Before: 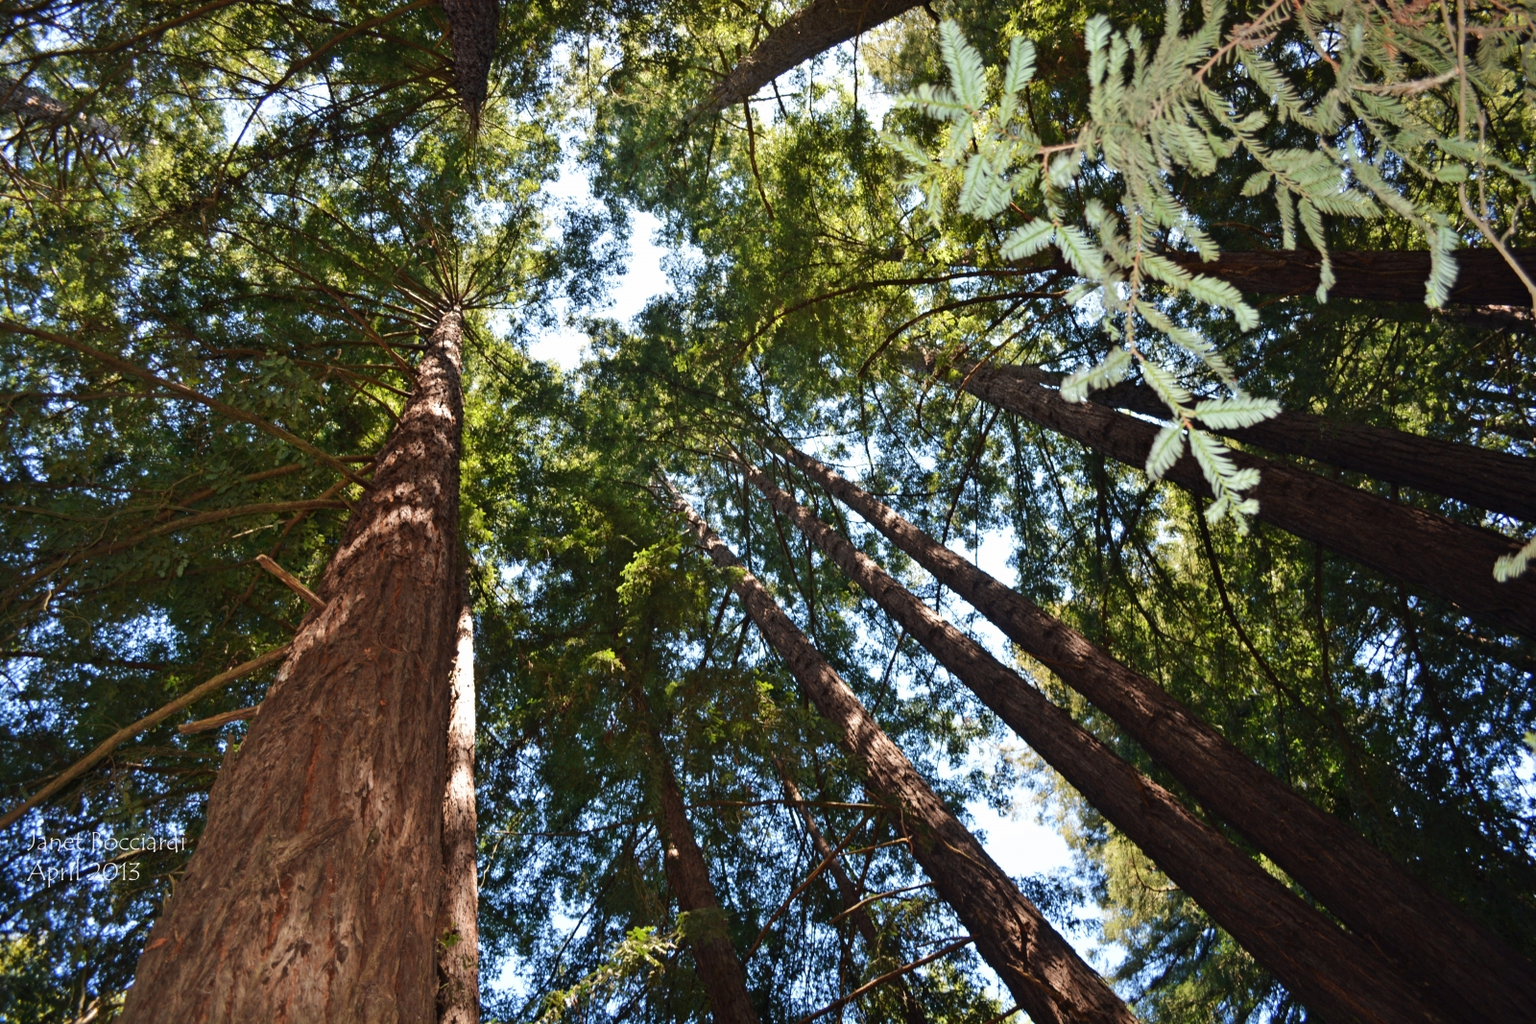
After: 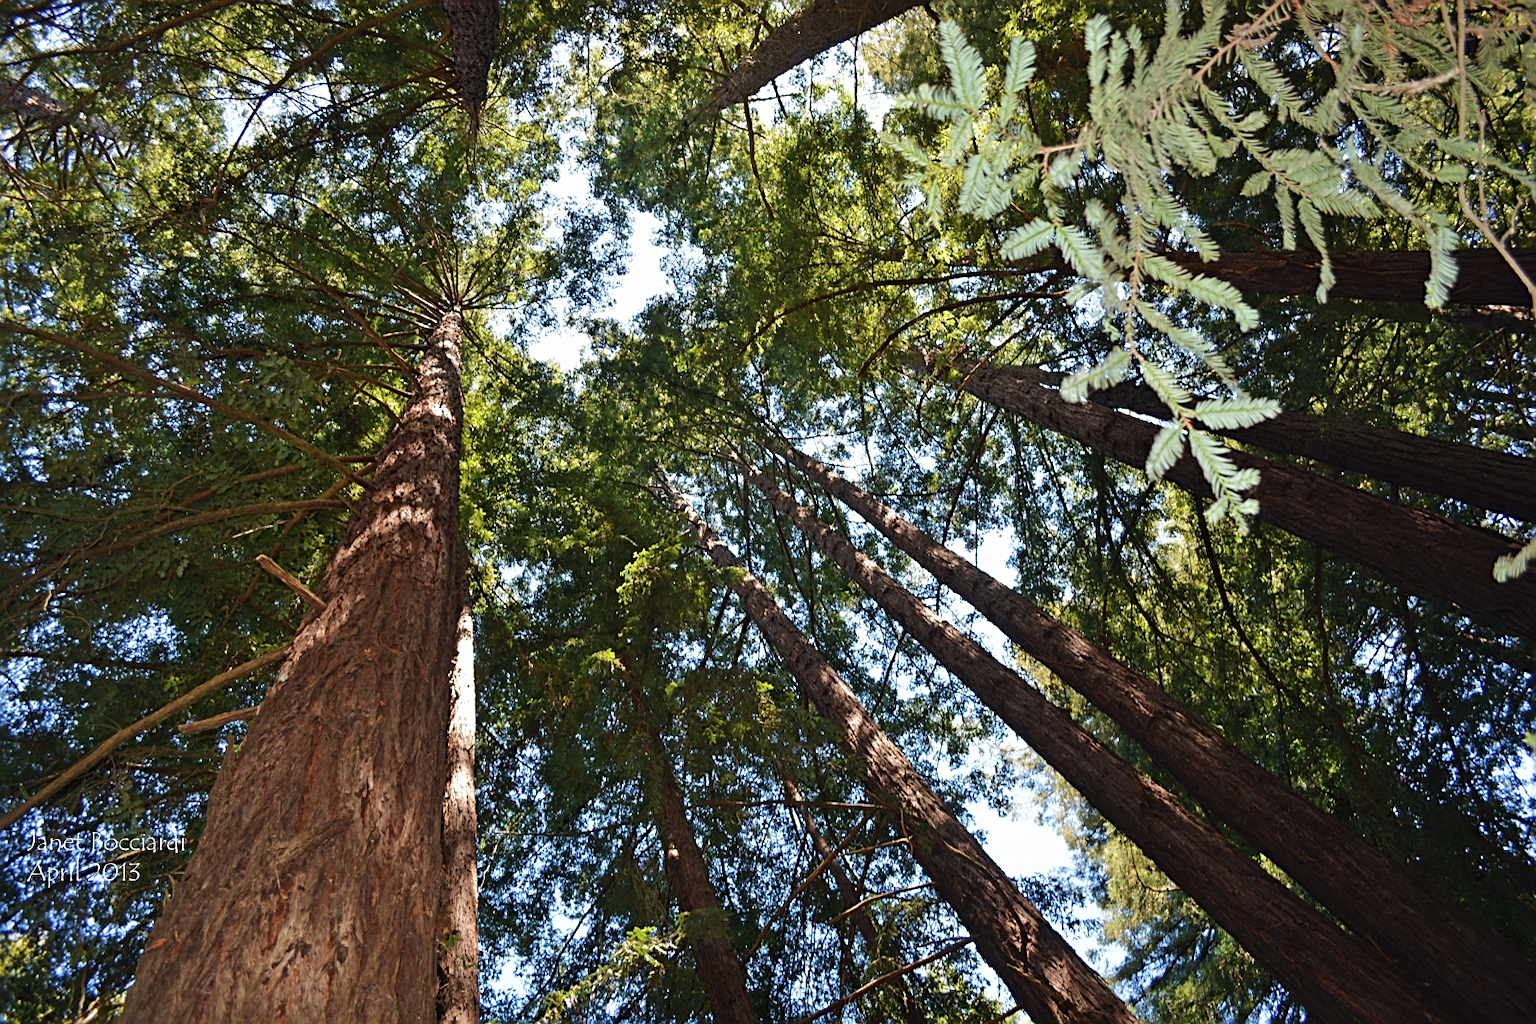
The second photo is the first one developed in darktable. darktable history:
sharpen: on, module defaults
shadows and highlights: shadows 25, highlights -25
